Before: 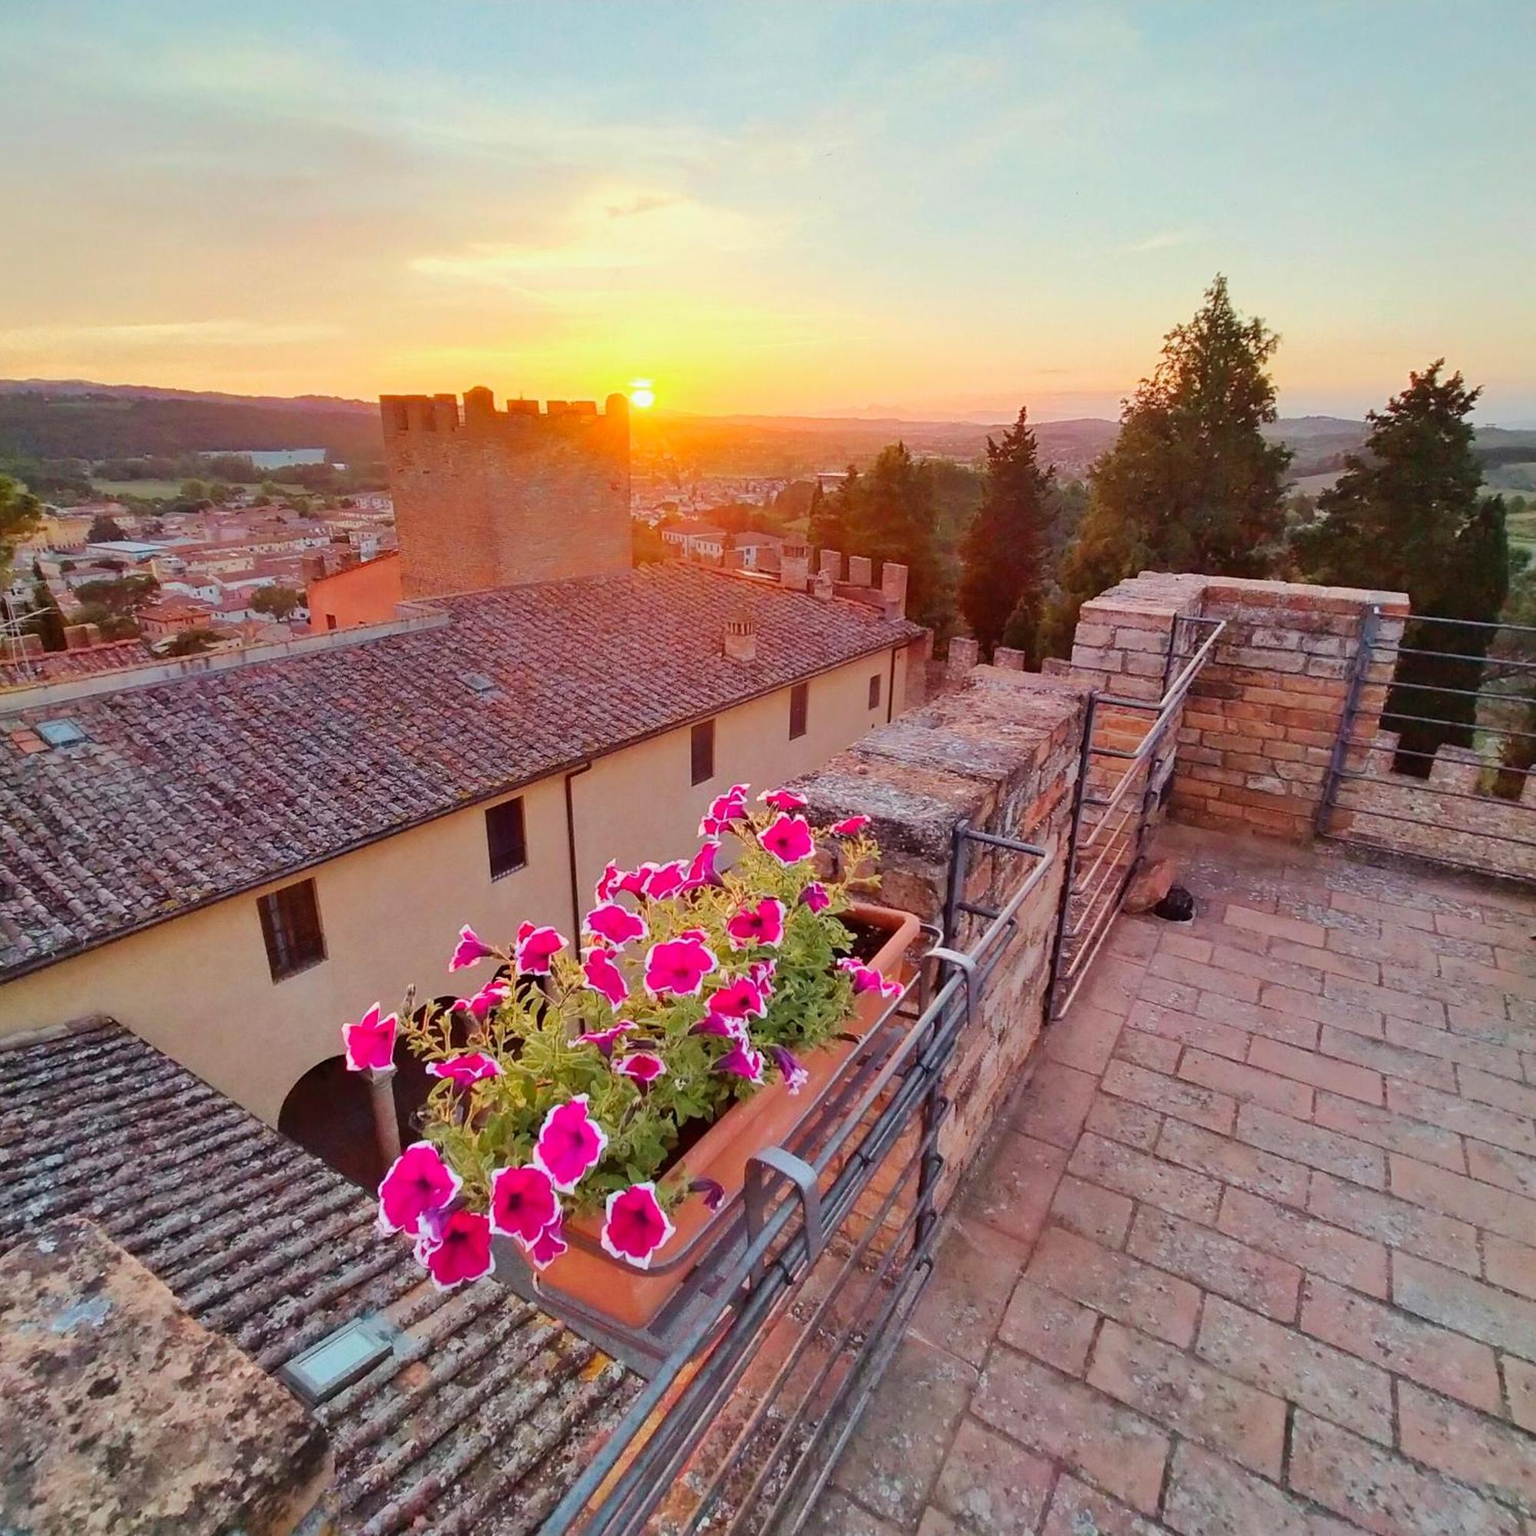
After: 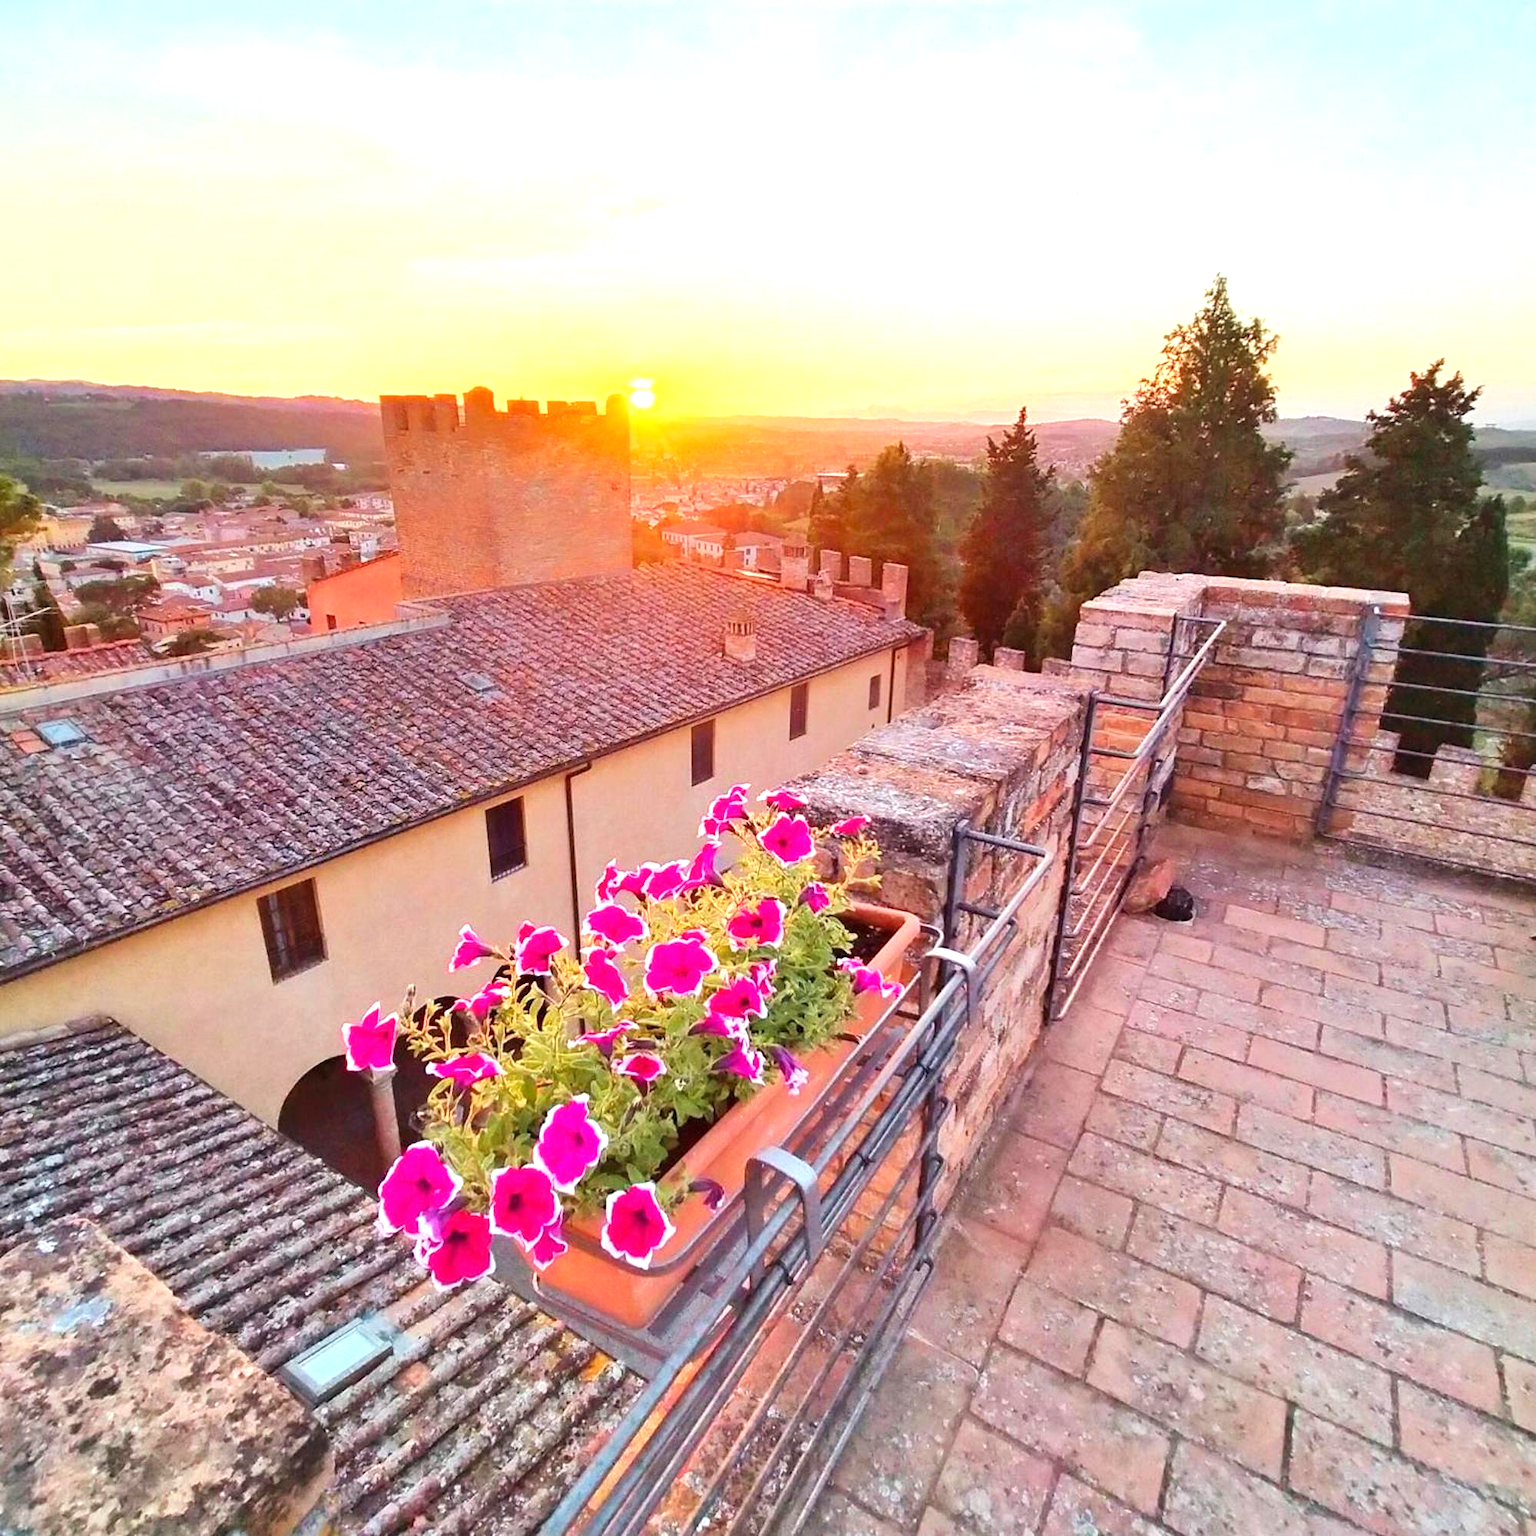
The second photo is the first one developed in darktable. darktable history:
exposure: exposure 0.944 EV, compensate exposure bias true, compensate highlight preservation false
